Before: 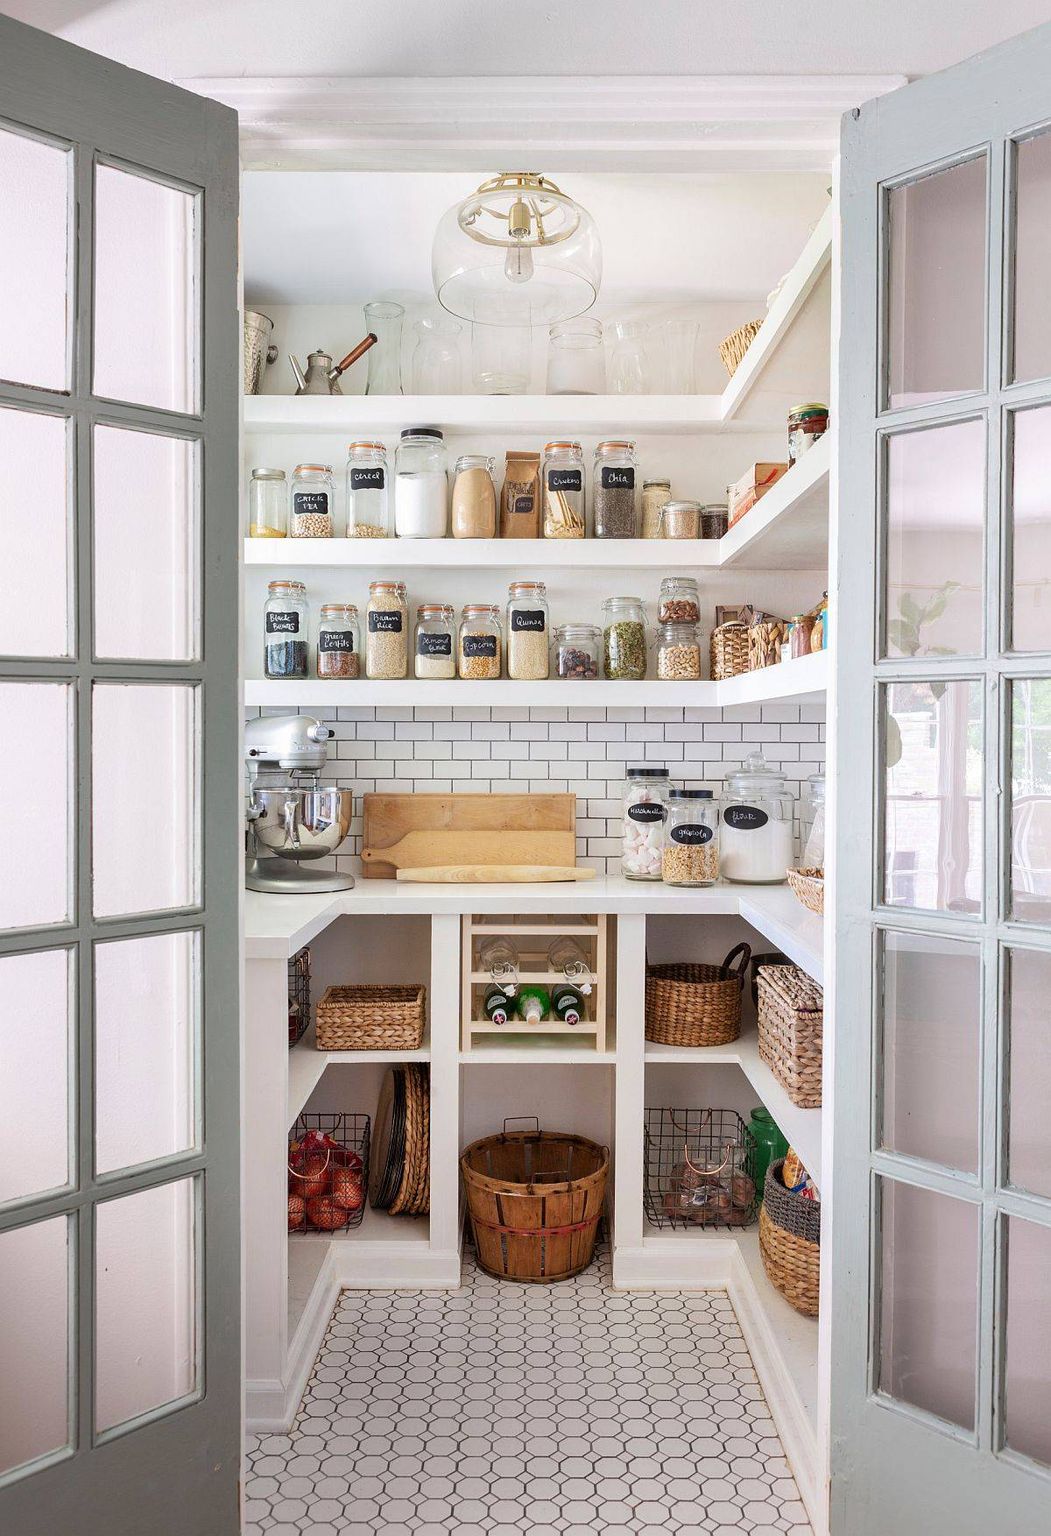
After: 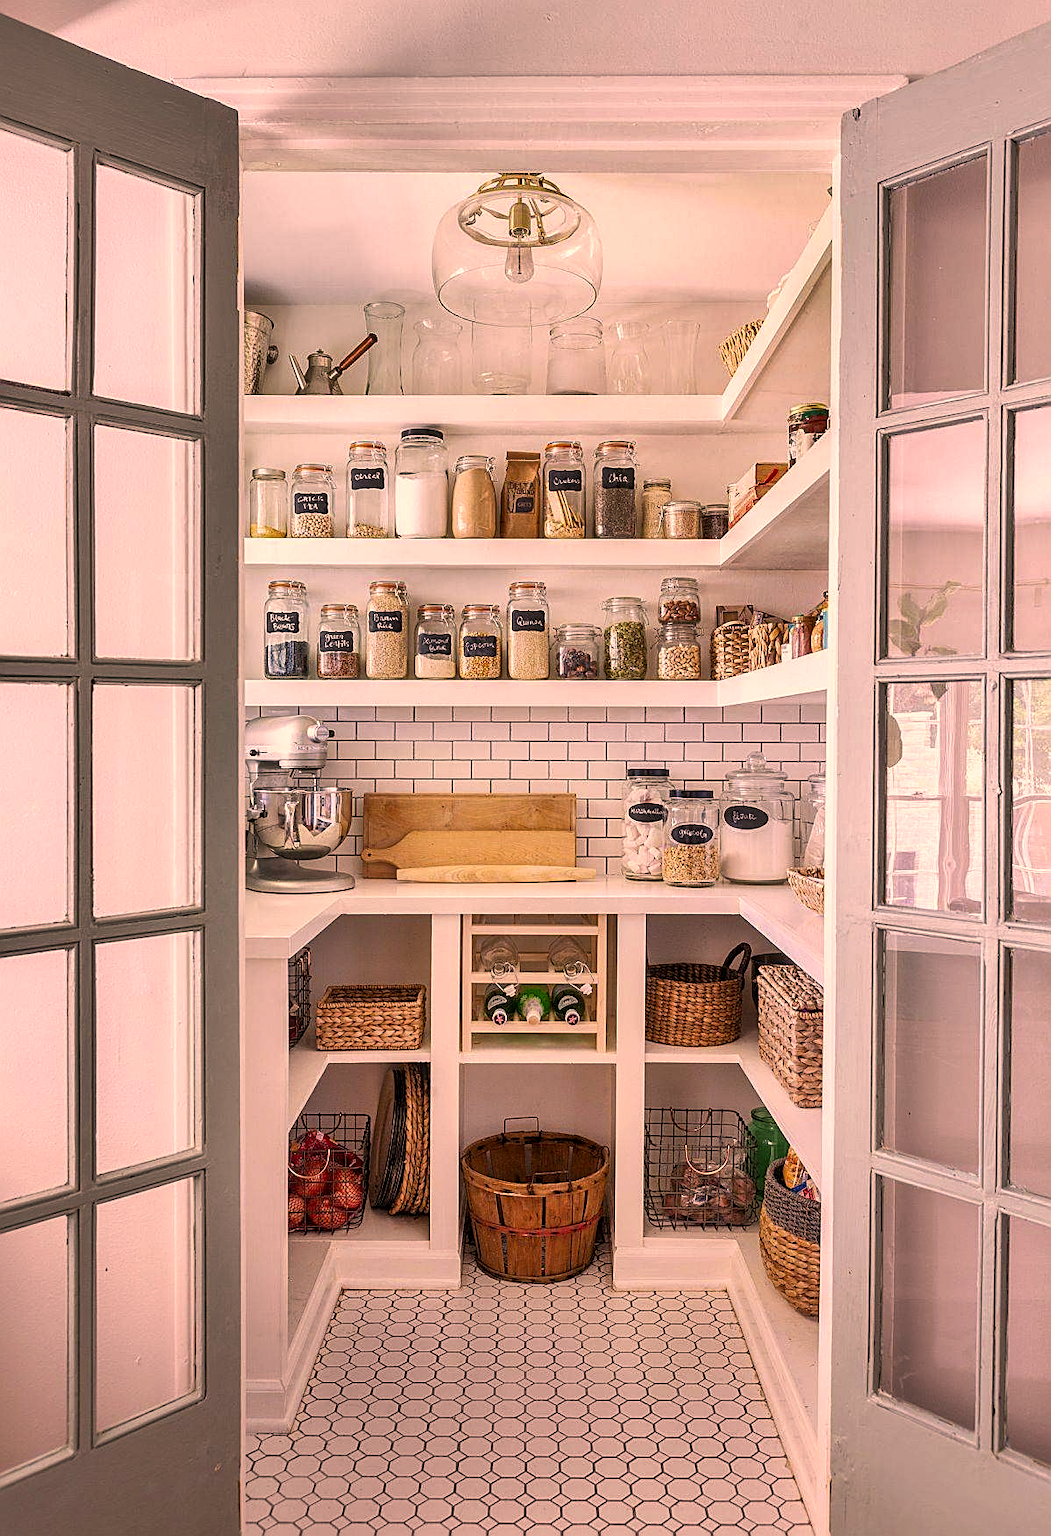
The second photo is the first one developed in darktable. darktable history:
sharpen: on, module defaults
local contrast: on, module defaults
color correction: highlights a* 21.37, highlights b* 19.76
shadows and highlights: low approximation 0.01, soften with gaussian
